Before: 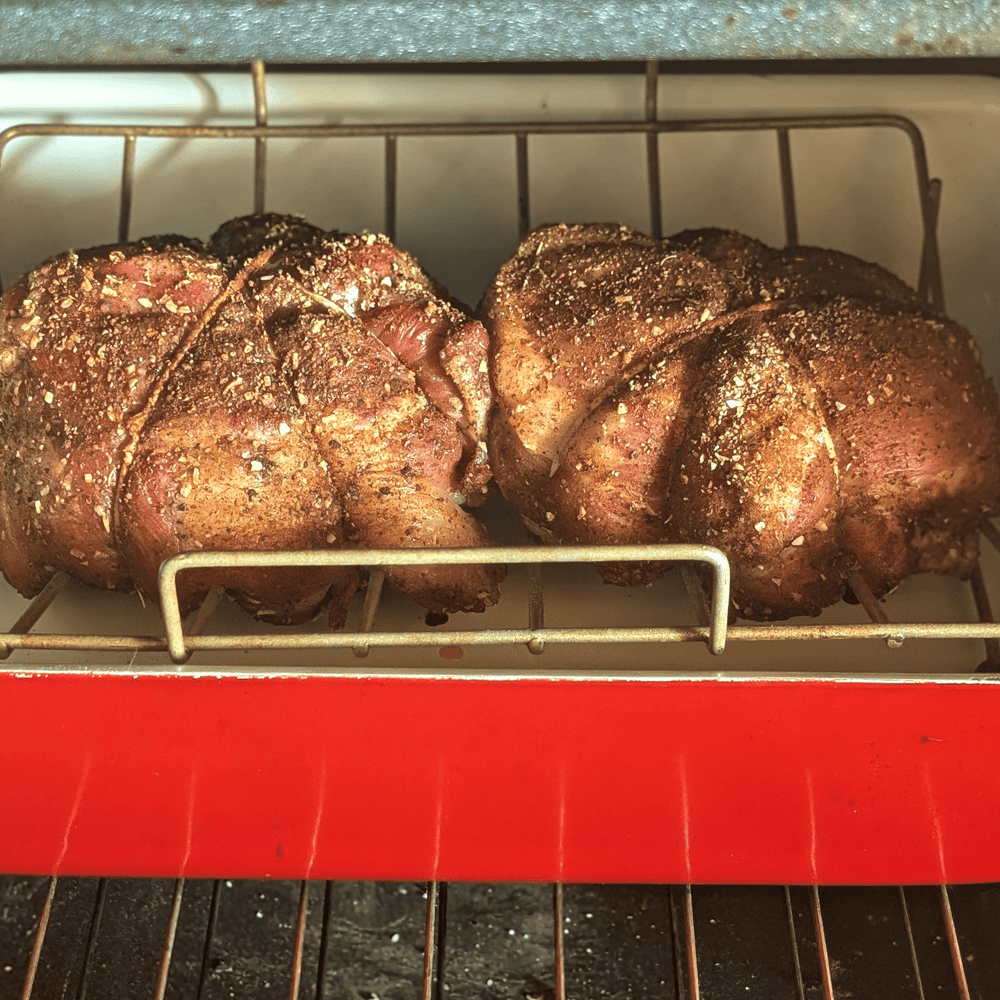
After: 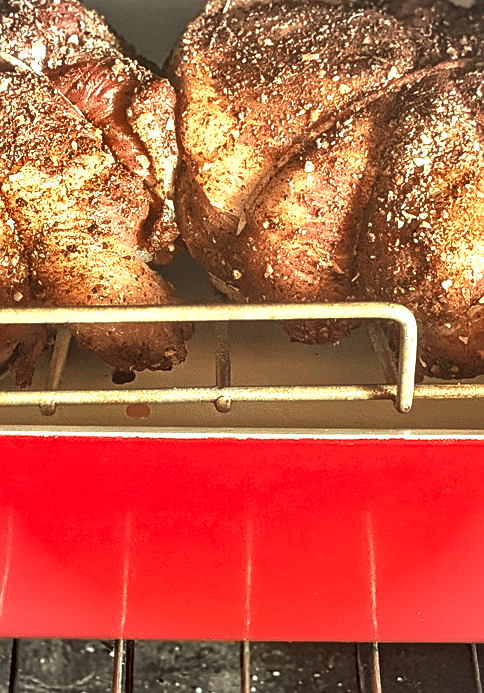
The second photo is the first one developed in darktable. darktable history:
exposure: black level correction 0, exposure 1.001 EV, compensate highlight preservation false
crop: left 31.338%, top 24.272%, right 20.241%, bottom 6.406%
shadows and highlights: shadows 21.02, highlights -82.91, soften with gaussian
sharpen: on, module defaults
vignetting: fall-off radius 60.83%, brightness -0.148
local contrast: on, module defaults
